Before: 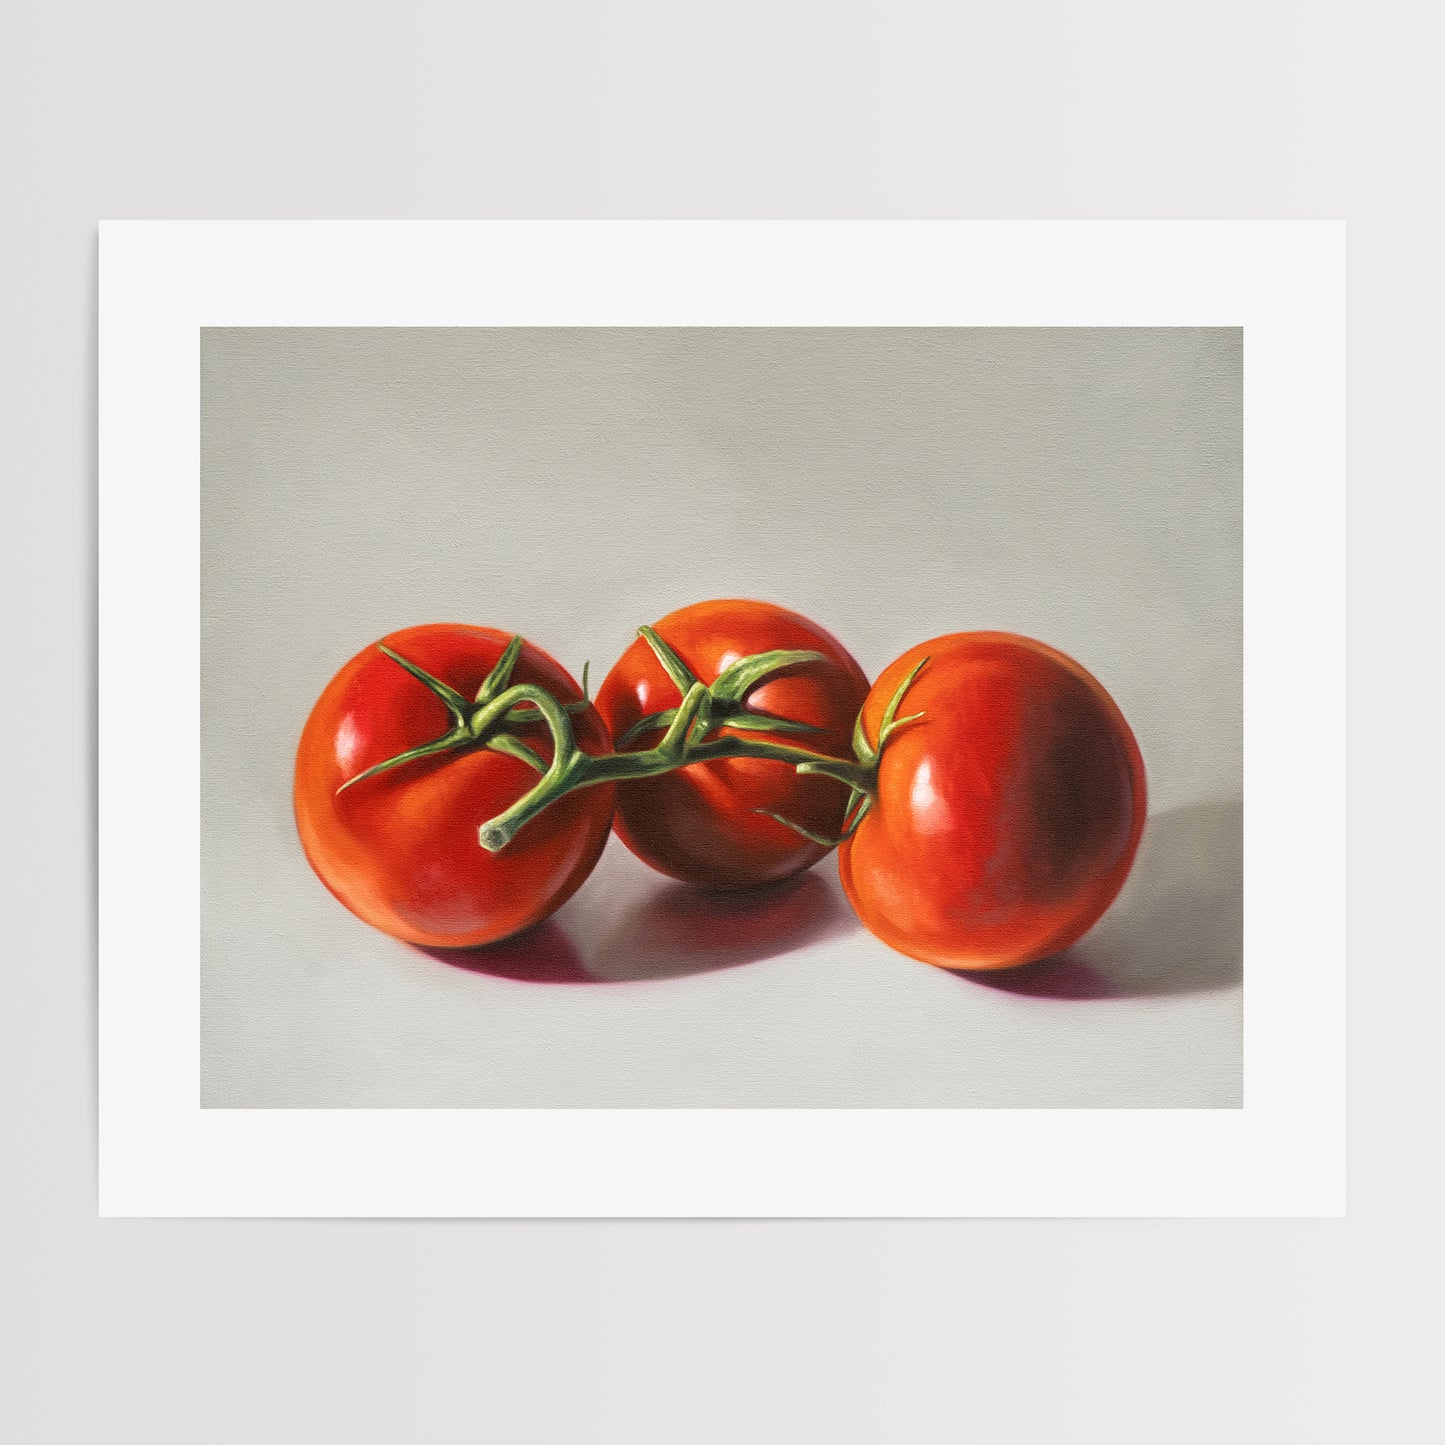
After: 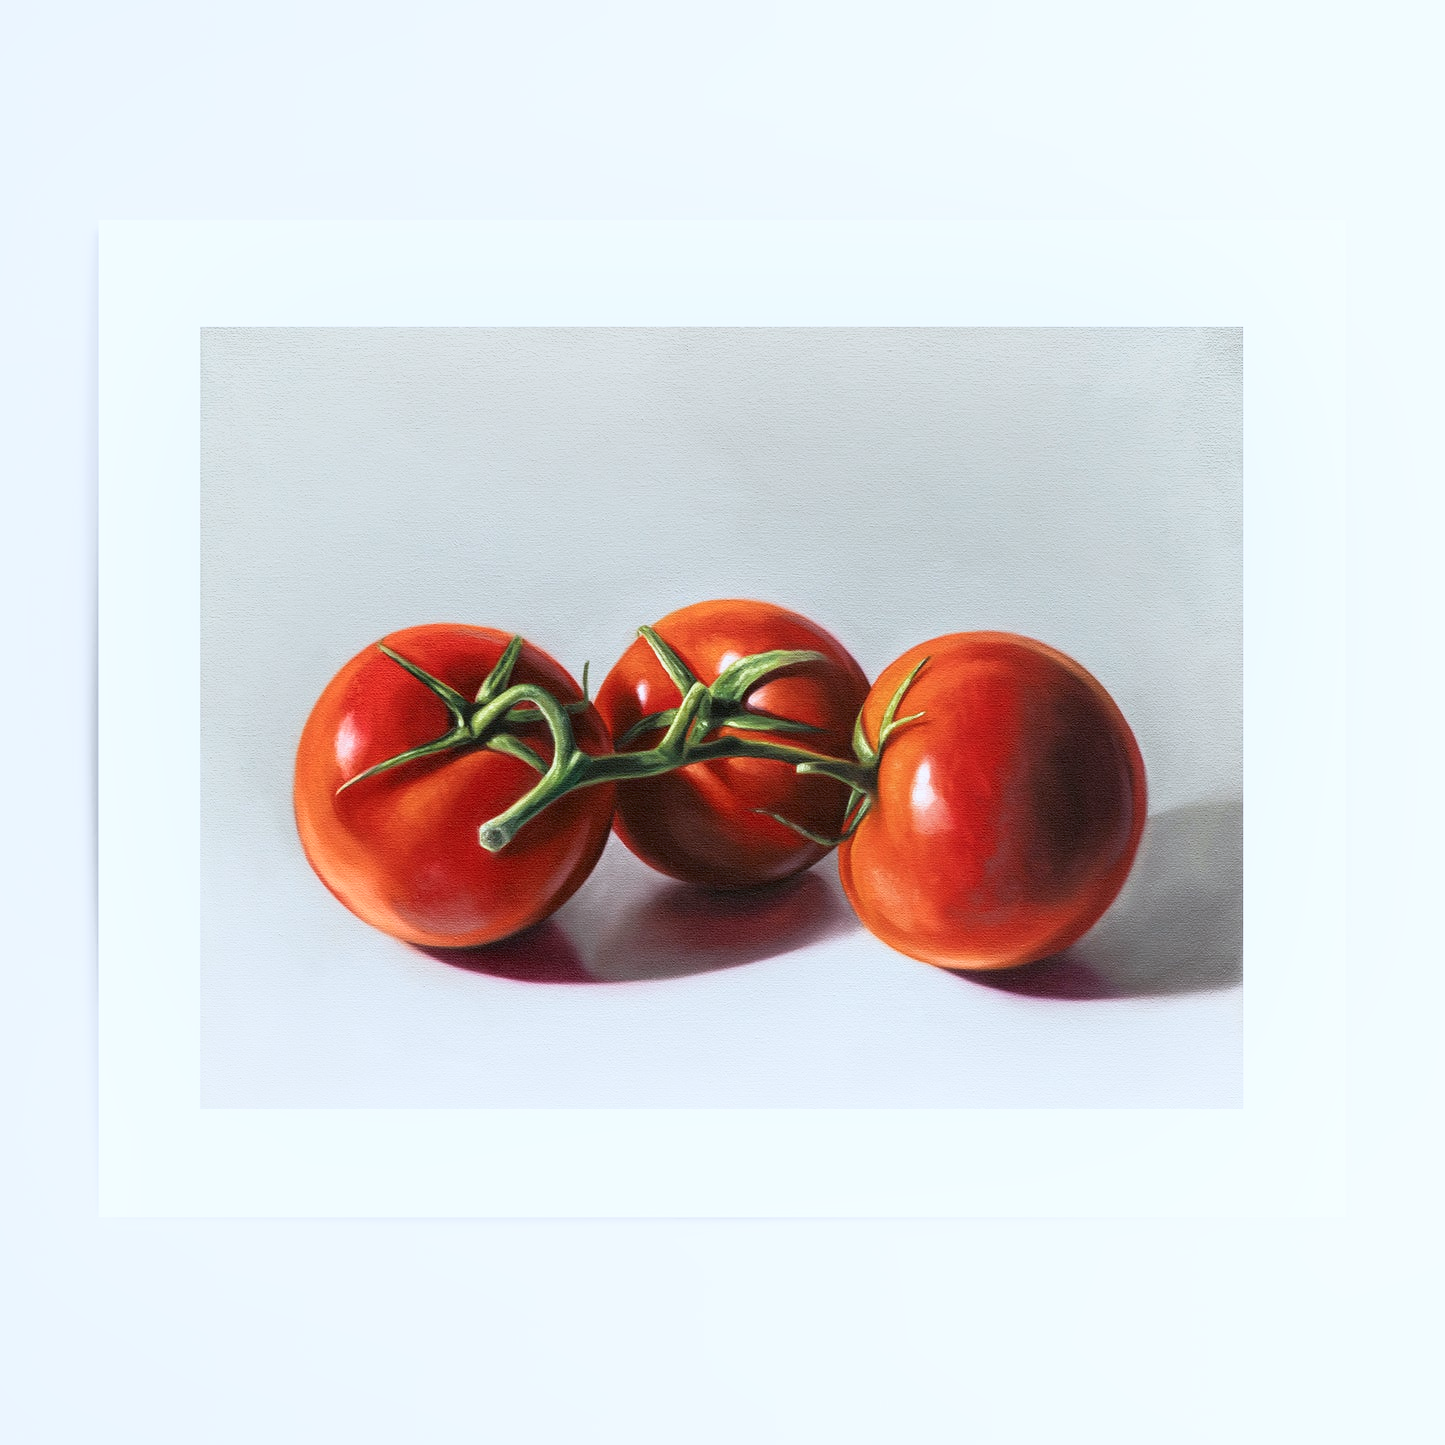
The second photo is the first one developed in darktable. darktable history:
color calibration: gray › normalize channels true, x 0.37, y 0.382, temperature 4308.83 K, gamut compression 0.011
shadows and highlights: shadows -60.93, white point adjustment -5.07, highlights 62.19
